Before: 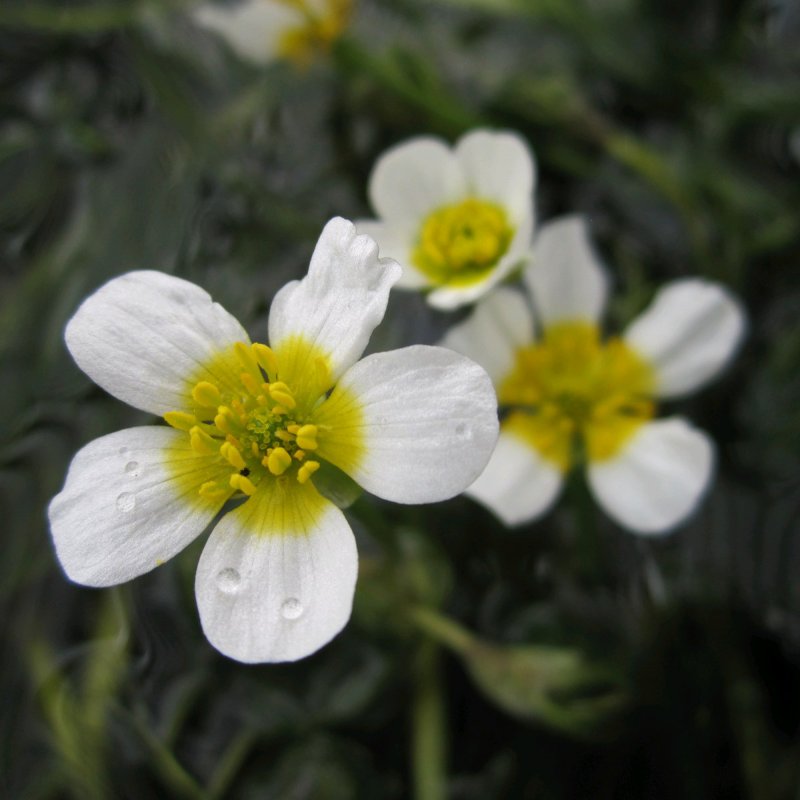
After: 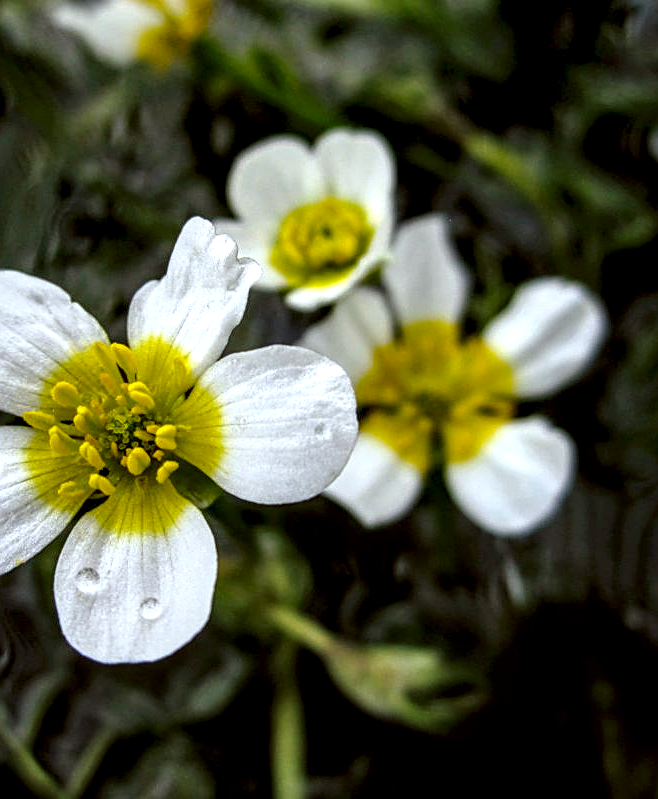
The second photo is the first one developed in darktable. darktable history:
exposure: black level correction 0.001, exposure 0.017 EV, compensate highlight preservation false
crop: left 17.626%, bottom 0.017%
color balance rgb: perceptual saturation grading › global saturation 25.349%, global vibrance 14.937%
tone curve: curves: ch0 [(0, 0) (0.058, 0.037) (0.214, 0.183) (0.304, 0.288) (0.561, 0.554) (0.687, 0.677) (0.768, 0.768) (0.858, 0.861) (0.987, 0.945)]; ch1 [(0, 0) (0.172, 0.123) (0.312, 0.296) (0.432, 0.448) (0.471, 0.469) (0.502, 0.5) (0.521, 0.505) (0.565, 0.569) (0.663, 0.663) (0.703, 0.721) (0.857, 0.917) (1, 1)]; ch2 [(0, 0) (0.411, 0.424) (0.485, 0.497) (0.502, 0.5) (0.517, 0.511) (0.556, 0.562) (0.626, 0.594) (0.709, 0.661) (1, 1)], preserve colors none
color correction: highlights a* -3.23, highlights b* -6.88, shadows a* 2.93, shadows b* 5.31
local contrast: detail 205%
sharpen: on, module defaults
